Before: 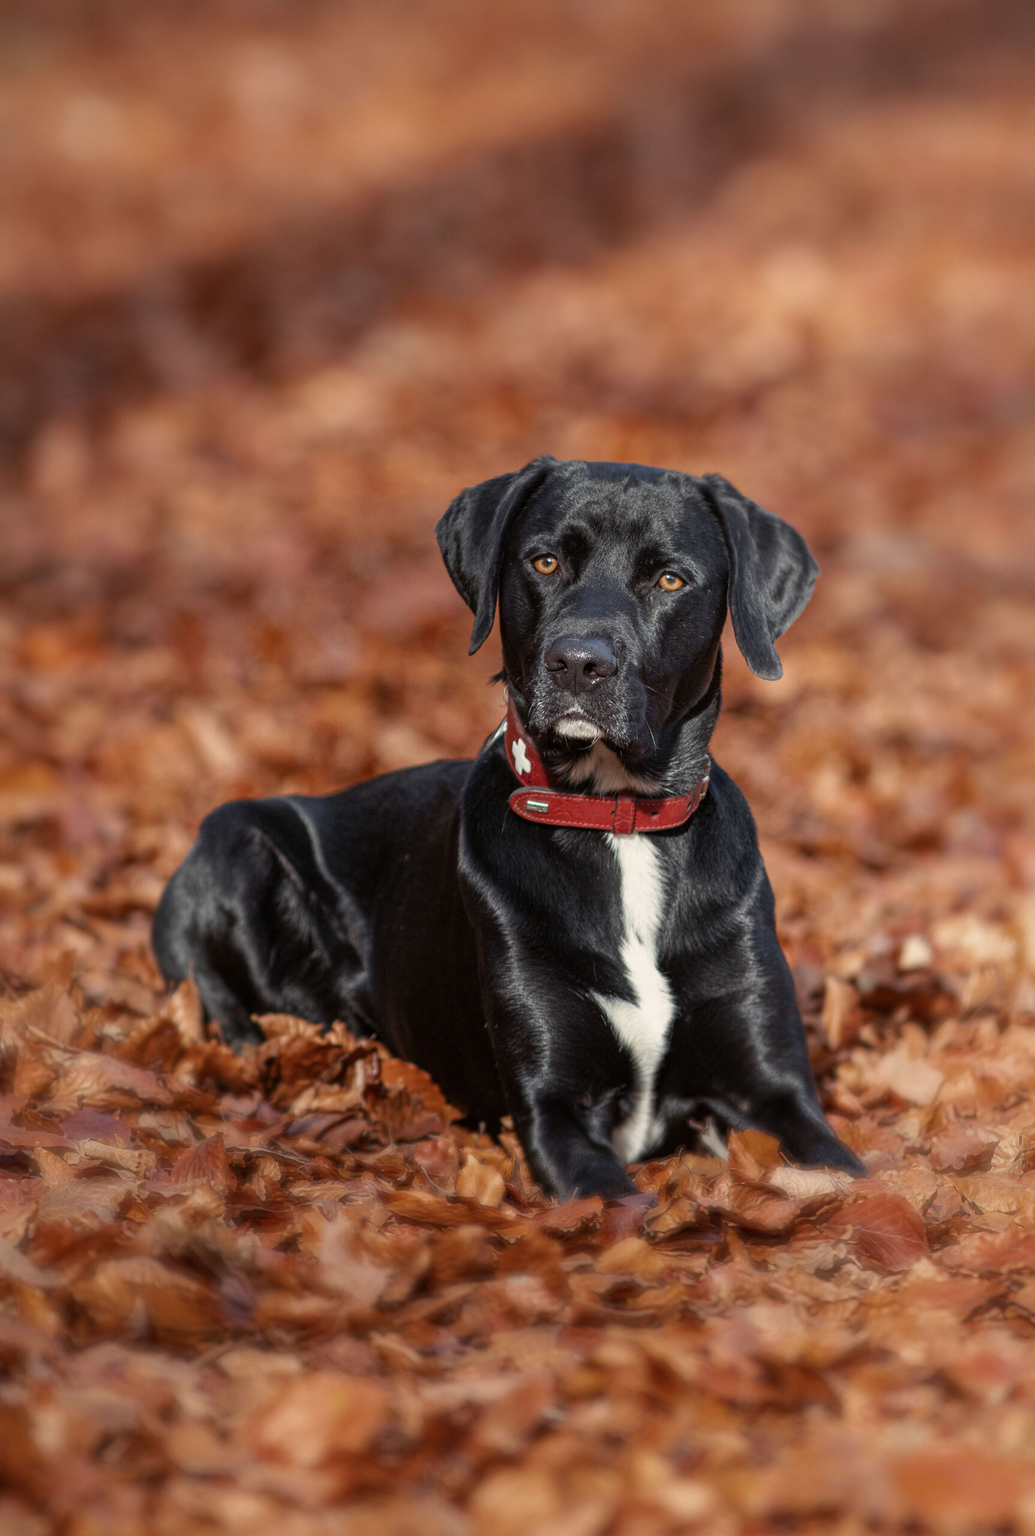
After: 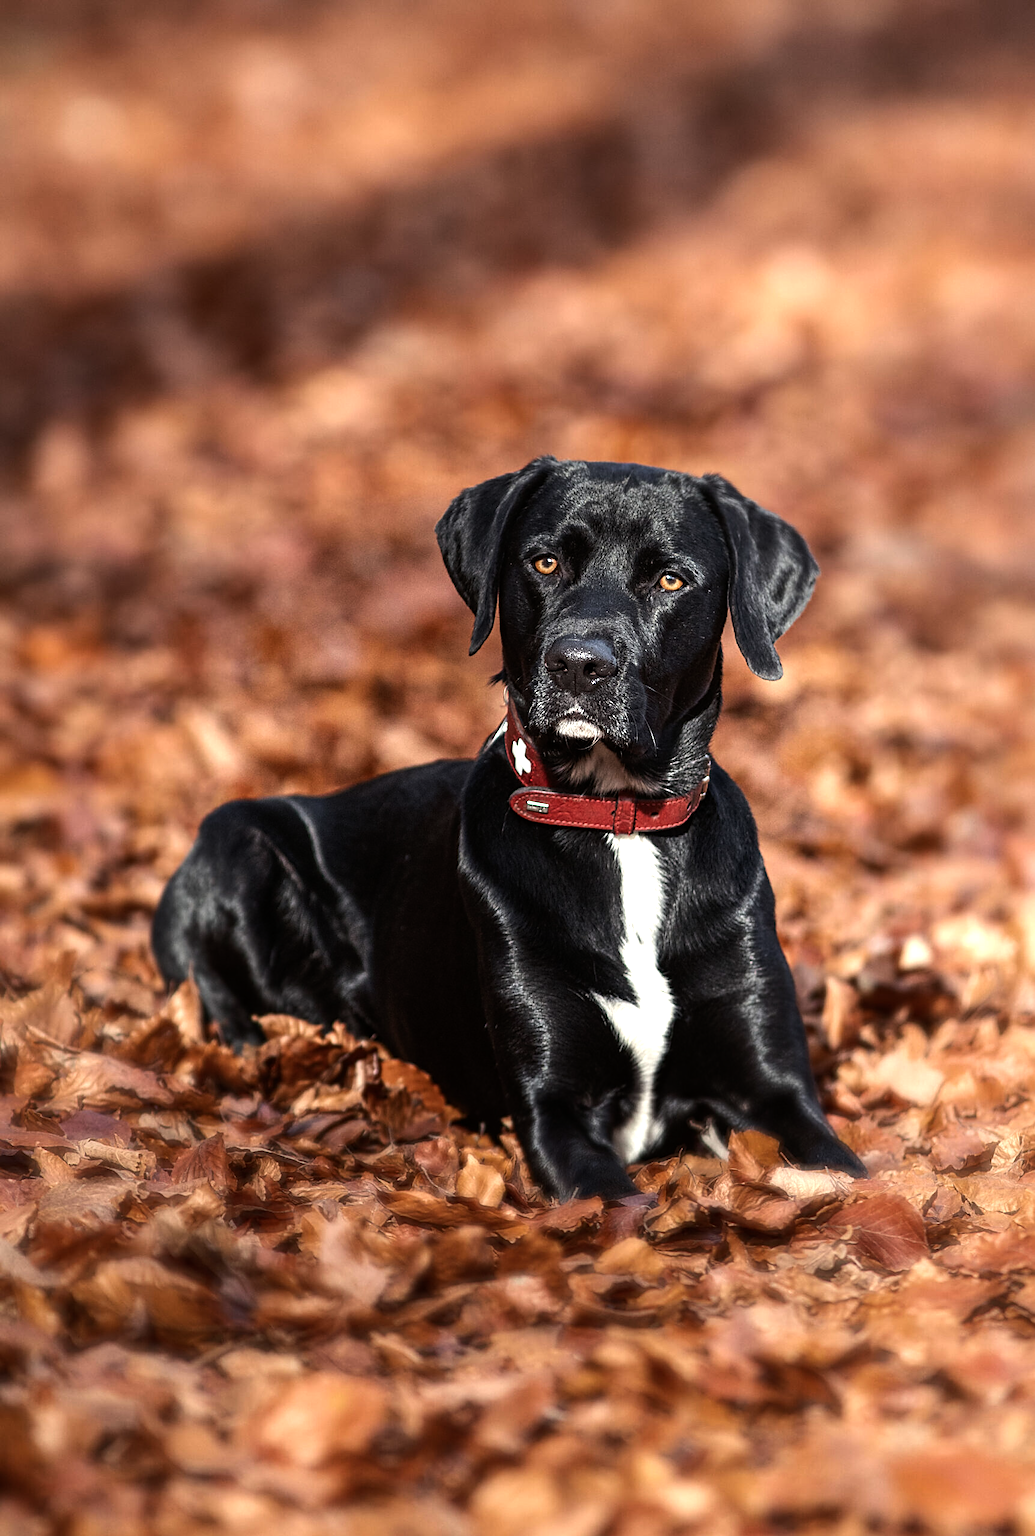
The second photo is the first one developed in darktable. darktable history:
tone equalizer: -8 EV -1.08 EV, -7 EV -1.01 EV, -6 EV -0.867 EV, -5 EV -0.578 EV, -3 EV 0.578 EV, -2 EV 0.867 EV, -1 EV 1.01 EV, +0 EV 1.08 EV, edges refinement/feathering 500, mask exposure compensation -1.57 EV, preserve details no
sharpen: on, module defaults
